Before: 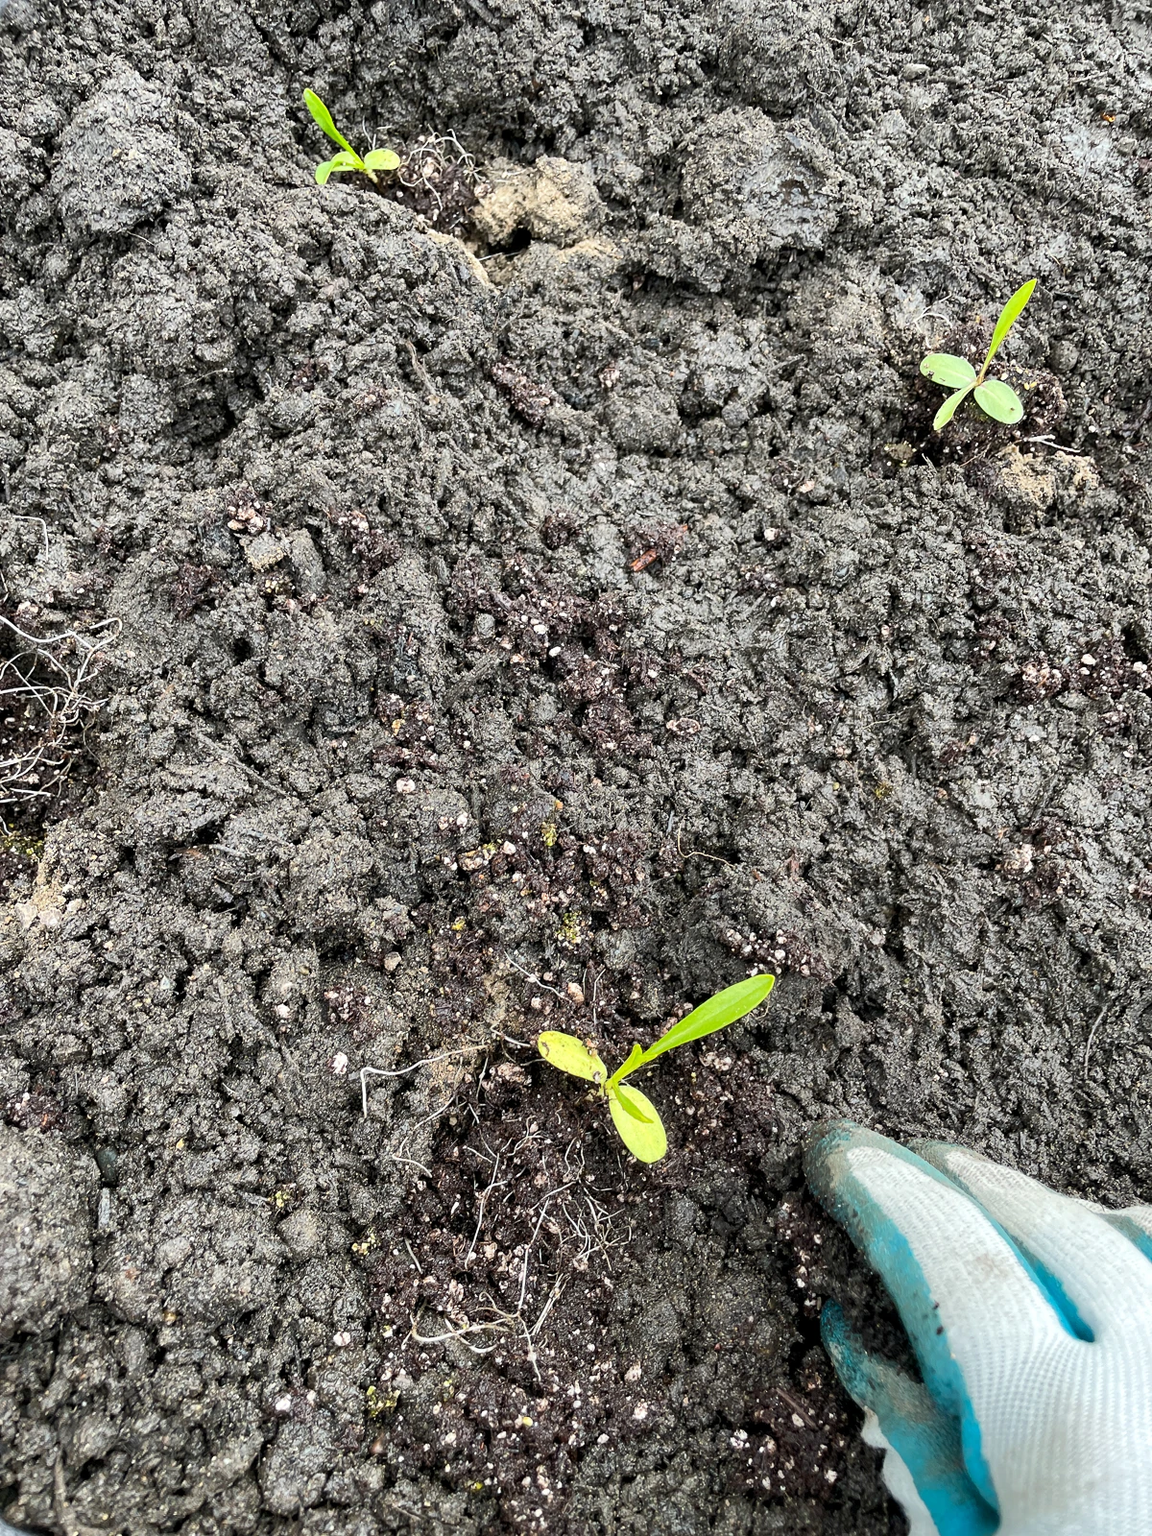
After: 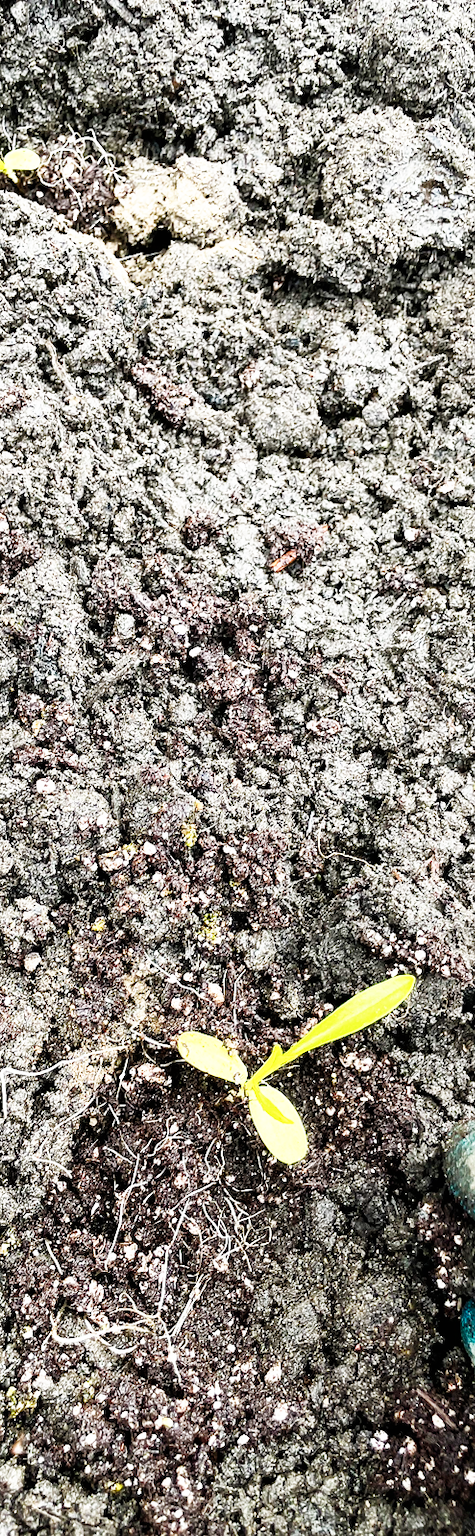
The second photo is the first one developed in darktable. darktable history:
crop: left 31.289%, right 27.427%
tone equalizer: on, module defaults
base curve: curves: ch0 [(0, 0) (0.007, 0.004) (0.027, 0.03) (0.046, 0.07) (0.207, 0.54) (0.442, 0.872) (0.673, 0.972) (1, 1)], preserve colors none
